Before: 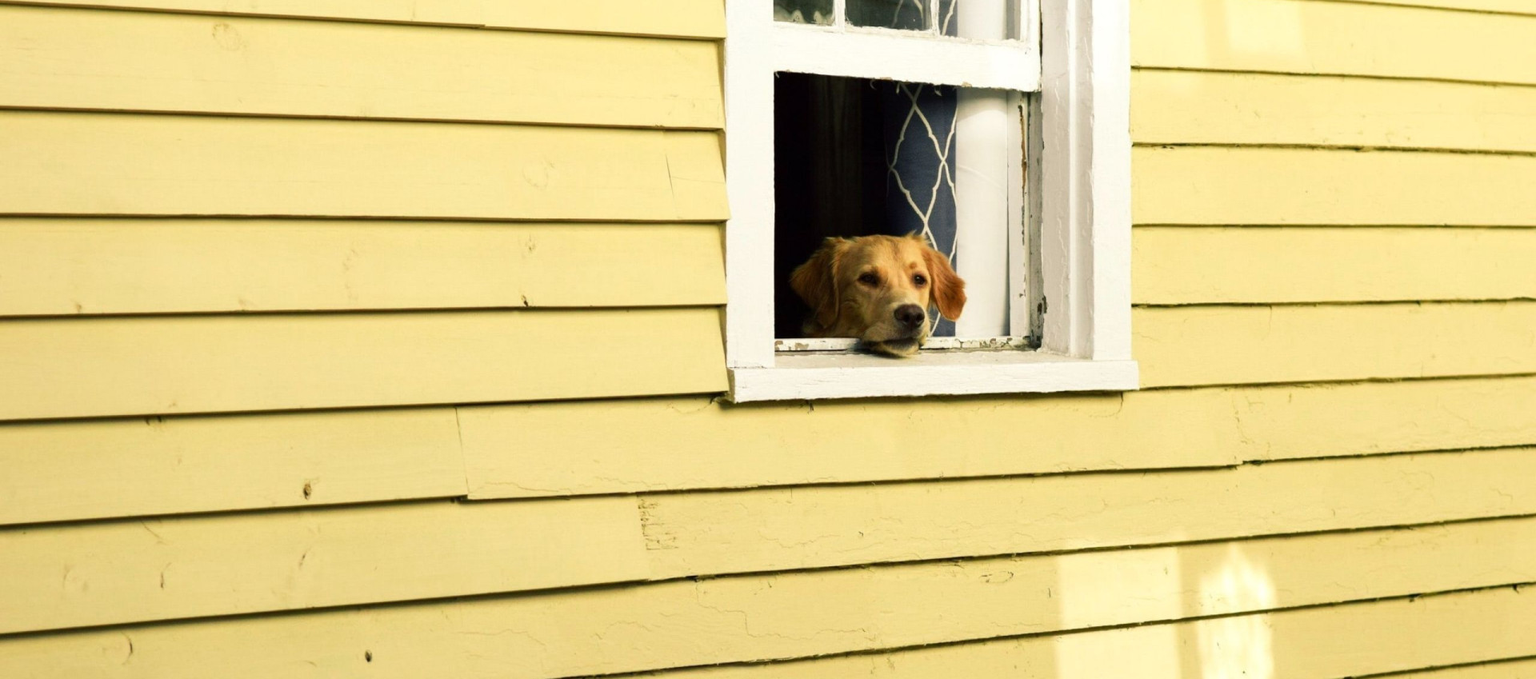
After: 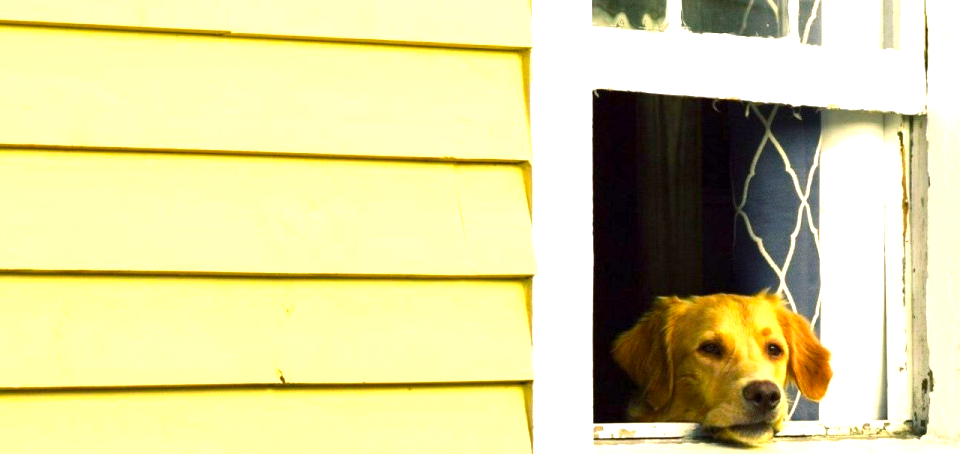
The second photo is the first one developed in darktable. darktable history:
exposure: exposure 1.089 EV, compensate highlight preservation false
crop: left 19.556%, right 30.401%, bottom 46.458%
color balance rgb: perceptual saturation grading › global saturation 20%, global vibrance 20%
